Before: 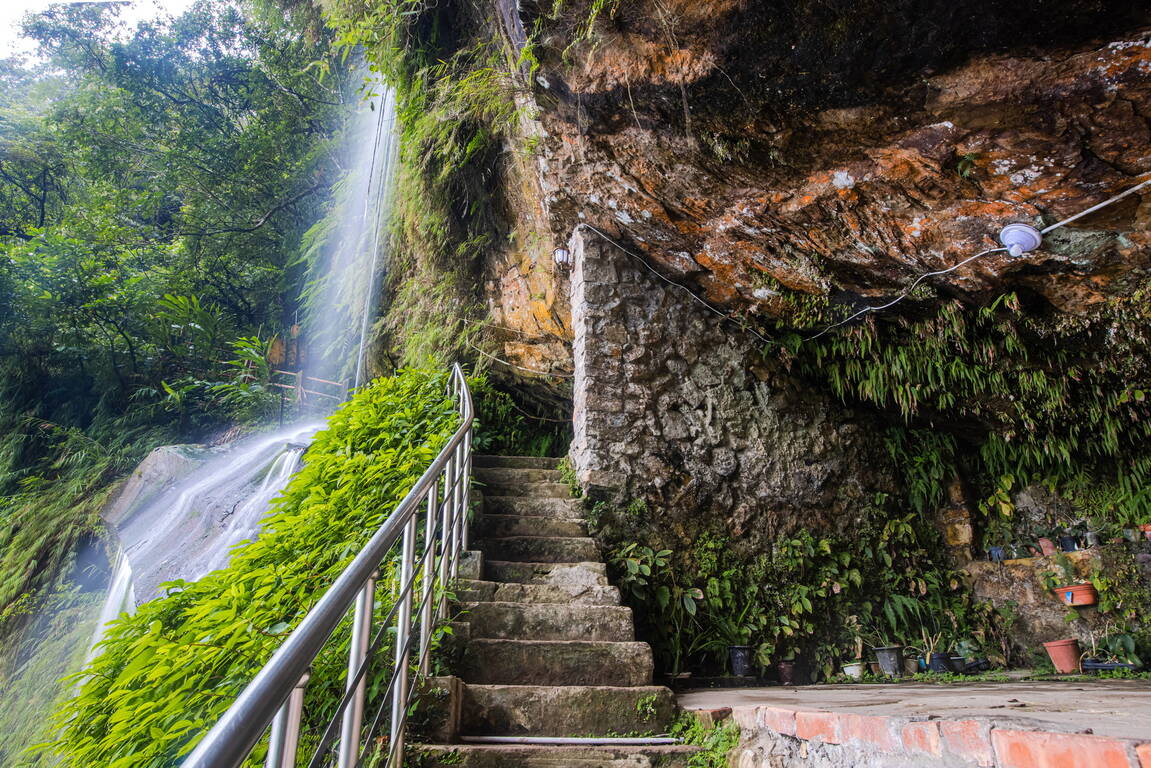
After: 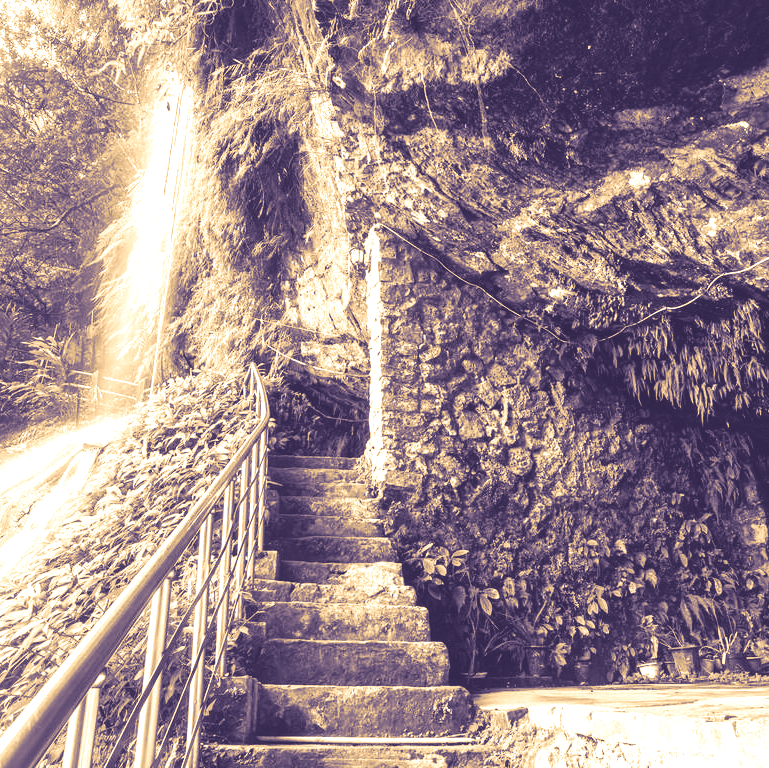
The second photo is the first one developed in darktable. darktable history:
colorize: hue 28.8°, source mix 100%
split-toning: shadows › hue 242.67°, shadows › saturation 0.733, highlights › hue 45.33°, highlights › saturation 0.667, balance -53.304, compress 21.15%
crop and rotate: left 17.732%, right 15.423%
